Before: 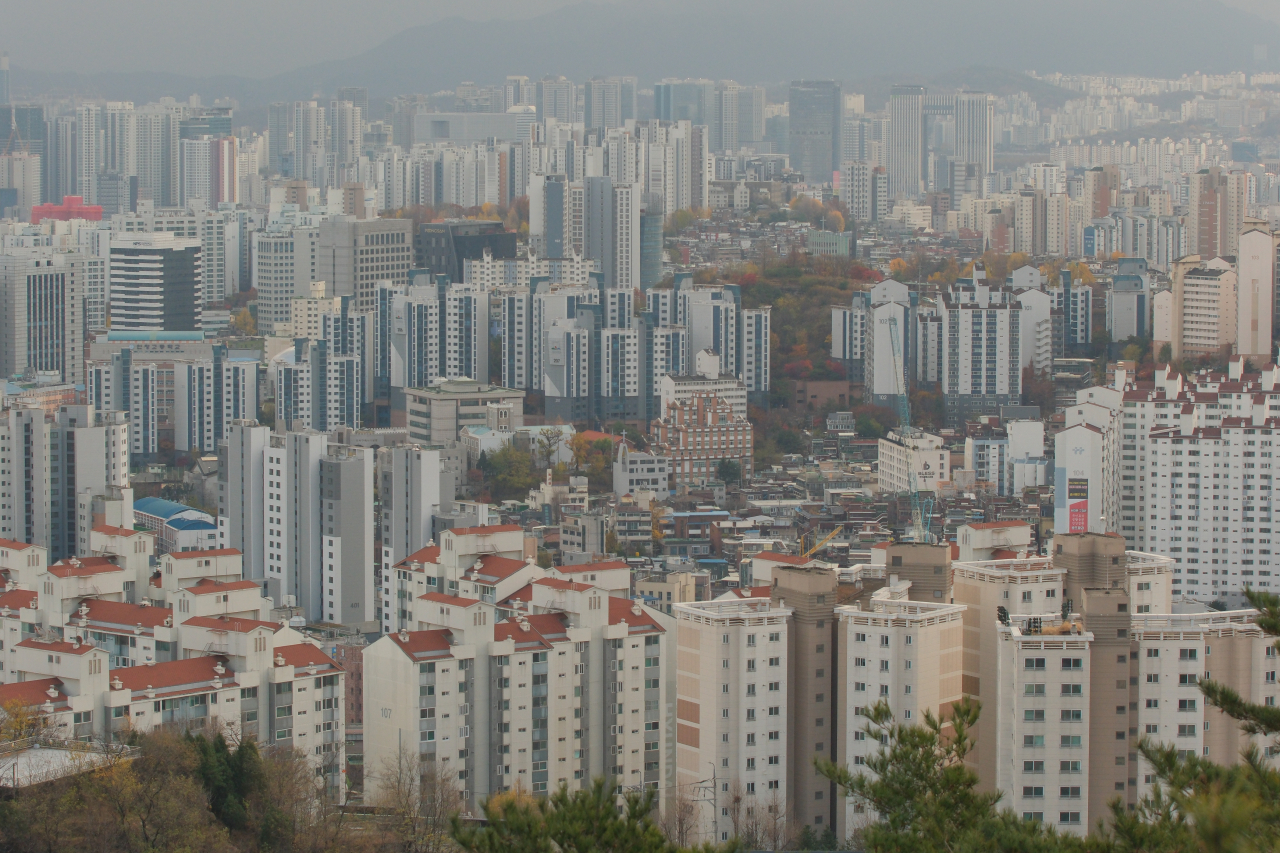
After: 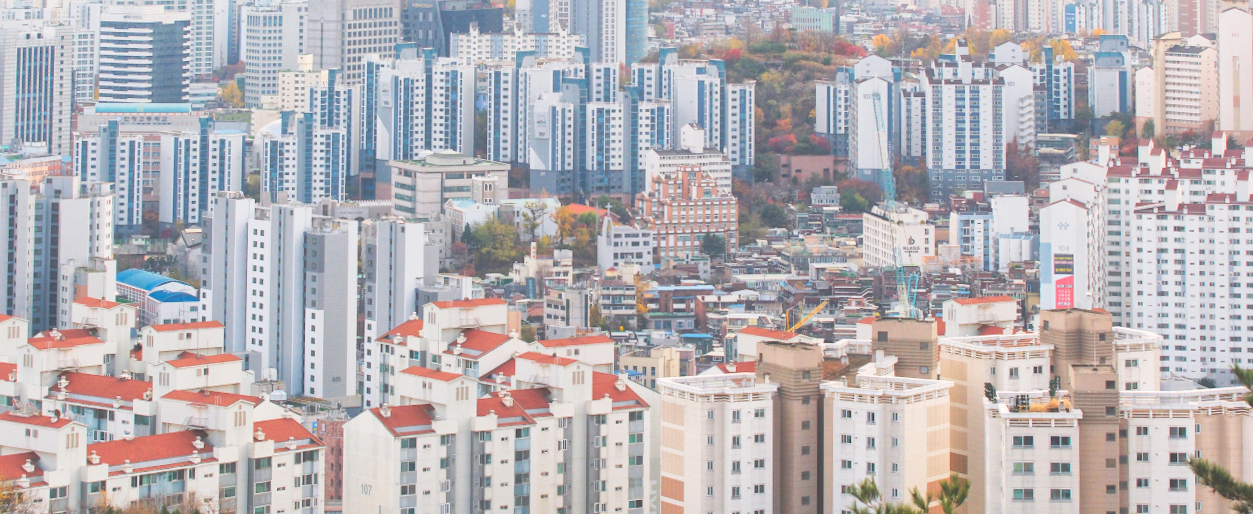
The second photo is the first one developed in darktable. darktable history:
rotate and perspective: rotation 0.226°, lens shift (vertical) -0.042, crop left 0.023, crop right 0.982, crop top 0.006, crop bottom 0.994
exposure: black level correction 0, exposure 0.7 EV, compensate exposure bias true, compensate highlight preservation false
global tonemap: drago (1, 100), detail 1
color calibration: illuminant as shot in camera, x 0.358, y 0.373, temperature 4628.91 K
tone curve: curves: ch0 [(0, 0) (0.003, 0.183) (0.011, 0.183) (0.025, 0.184) (0.044, 0.188) (0.069, 0.197) (0.1, 0.204) (0.136, 0.212) (0.177, 0.226) (0.224, 0.24) (0.277, 0.273) (0.335, 0.322) (0.399, 0.388) (0.468, 0.468) (0.543, 0.579) (0.623, 0.686) (0.709, 0.792) (0.801, 0.877) (0.898, 0.939) (1, 1)], preserve colors none
tone equalizer: on, module defaults
crop and rotate: top 25.357%, bottom 13.942%
color balance rgb: shadows lift › chroma 2%, shadows lift › hue 50°, power › hue 60°, highlights gain › chroma 1%, highlights gain › hue 60°, global offset › luminance 0.25%, global vibrance 30%
